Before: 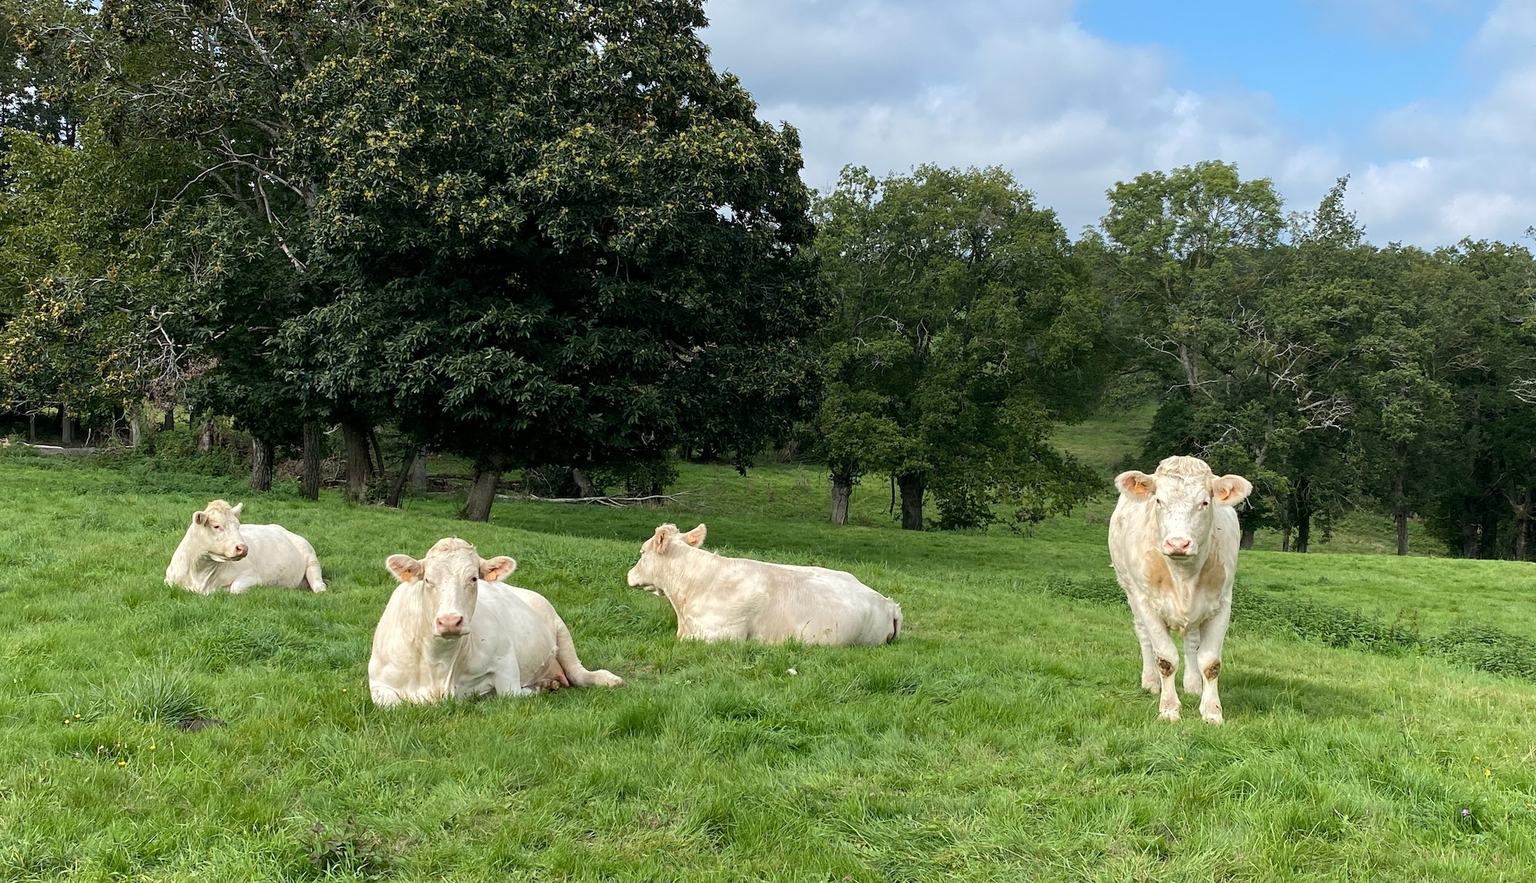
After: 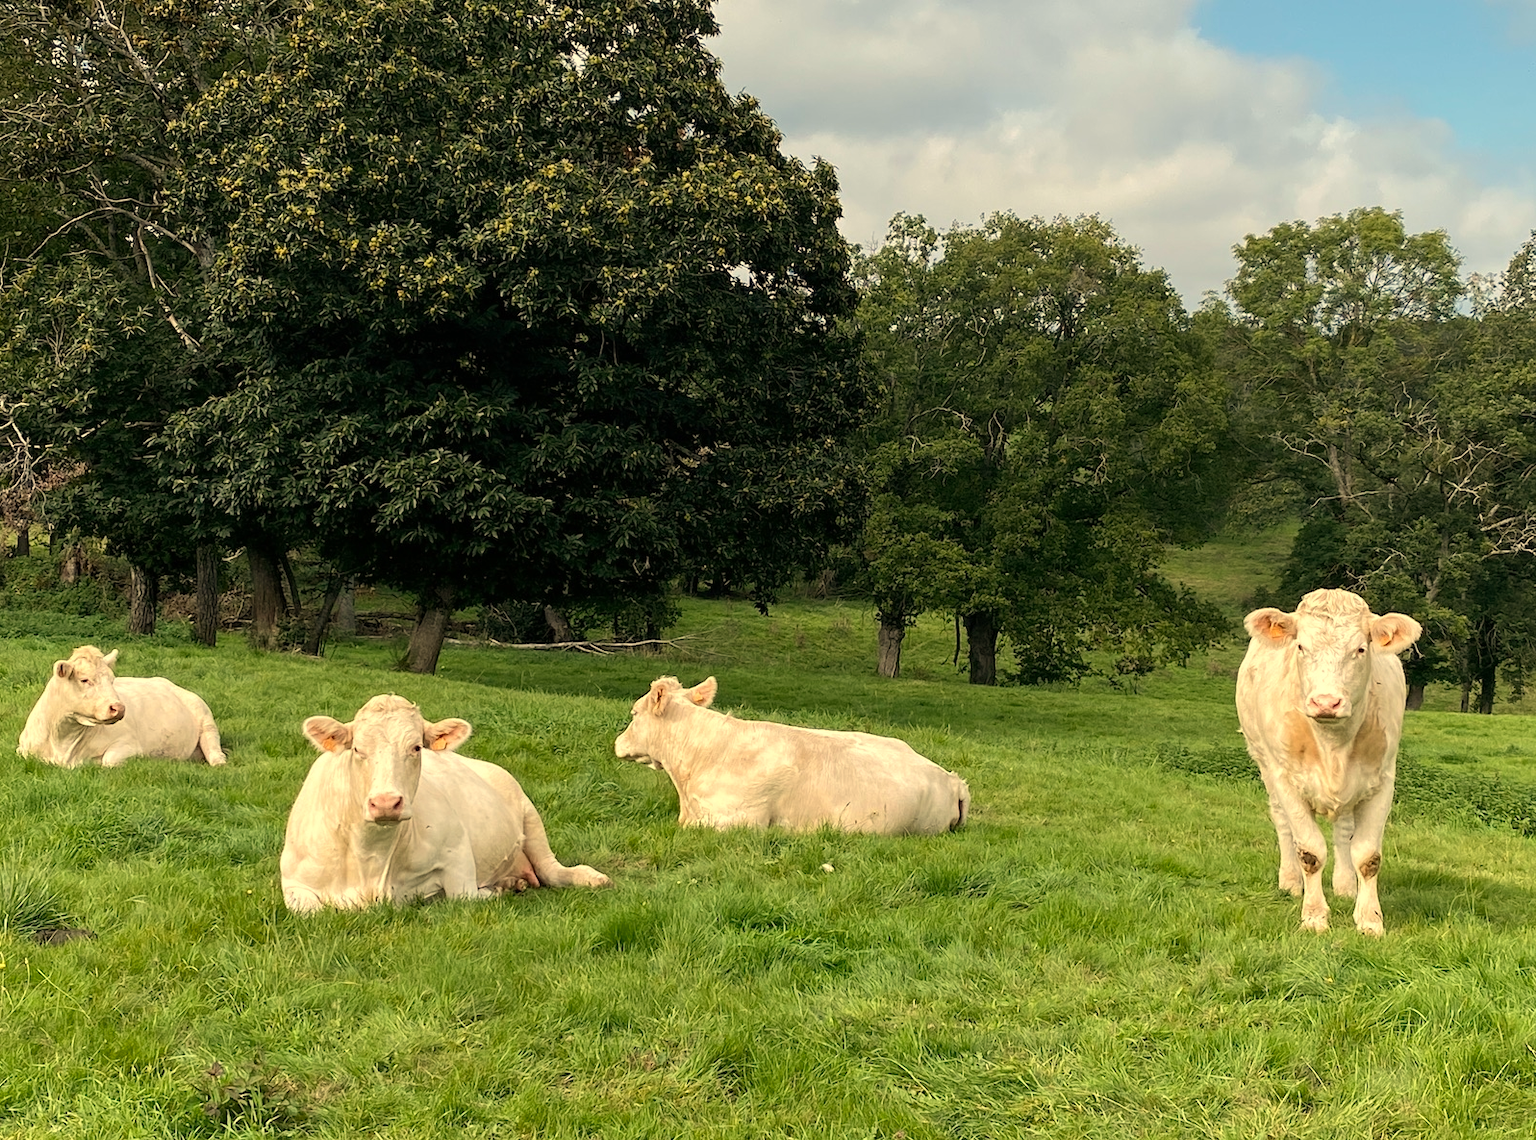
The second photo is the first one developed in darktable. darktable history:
white balance: red 1.123, blue 0.83
crop: left 9.88%, right 12.664%
